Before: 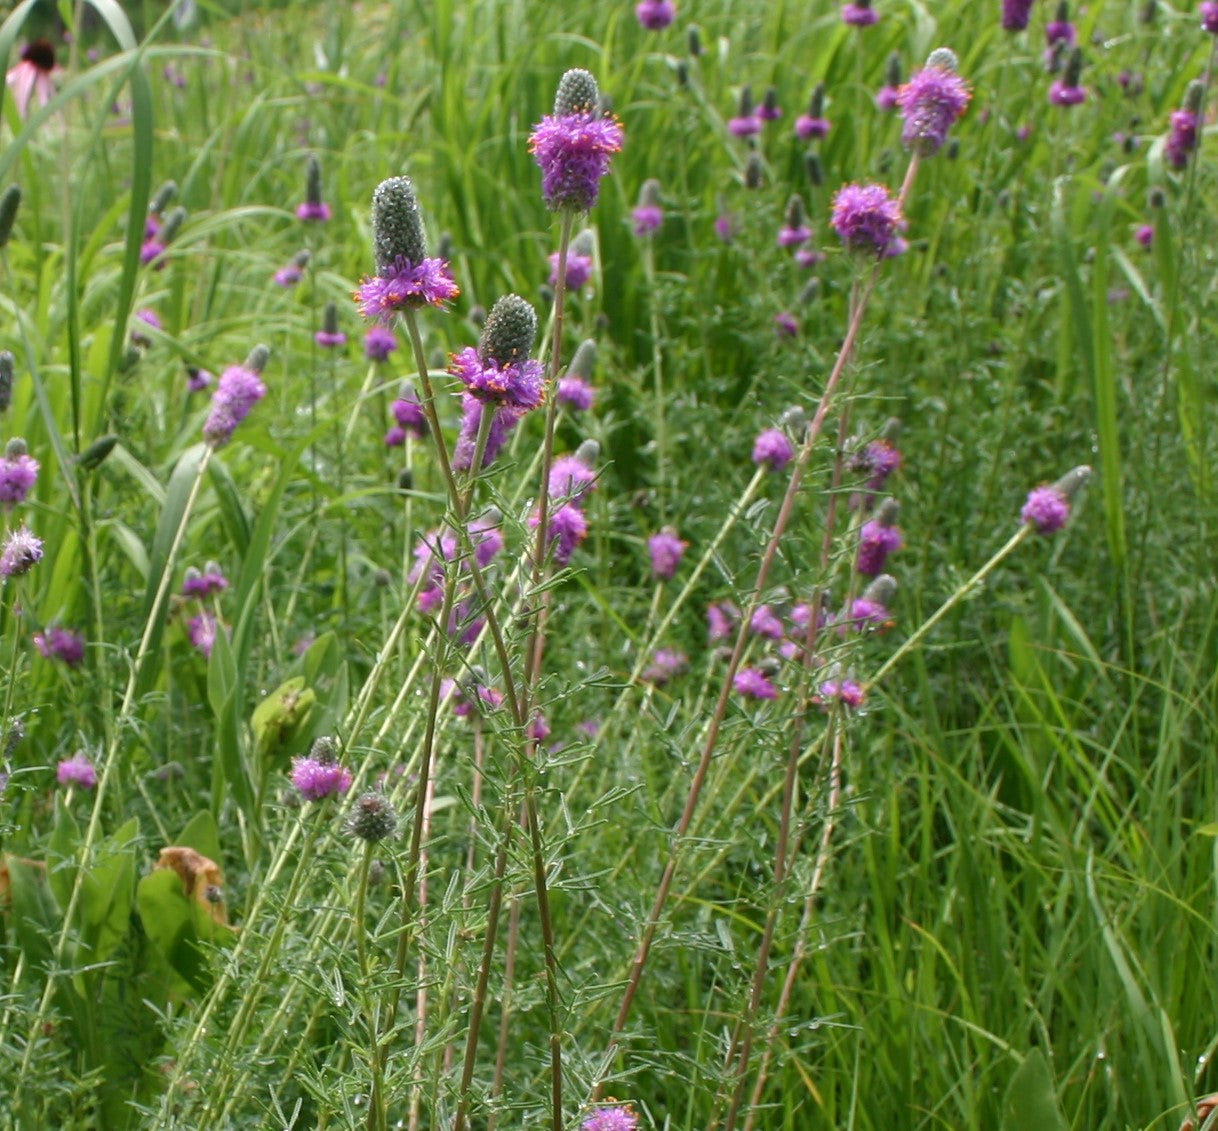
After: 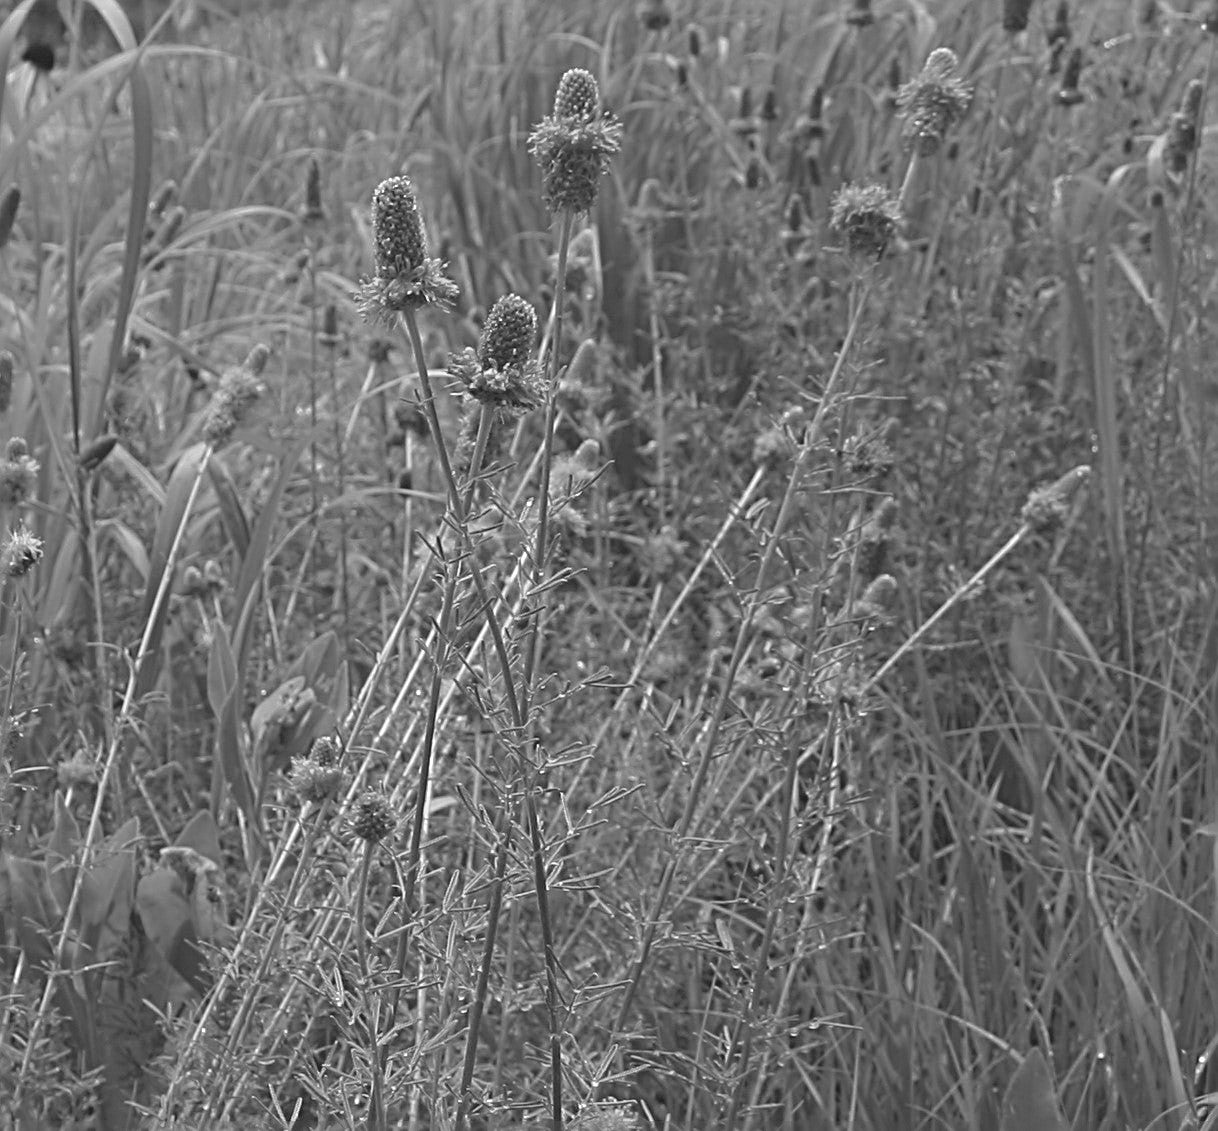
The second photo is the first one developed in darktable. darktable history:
sharpen: radius 3.69, amount 0.928
monochrome: a 0, b 0, size 0.5, highlights 0.57
contrast brightness saturation: contrast -0.26, saturation -0.43
